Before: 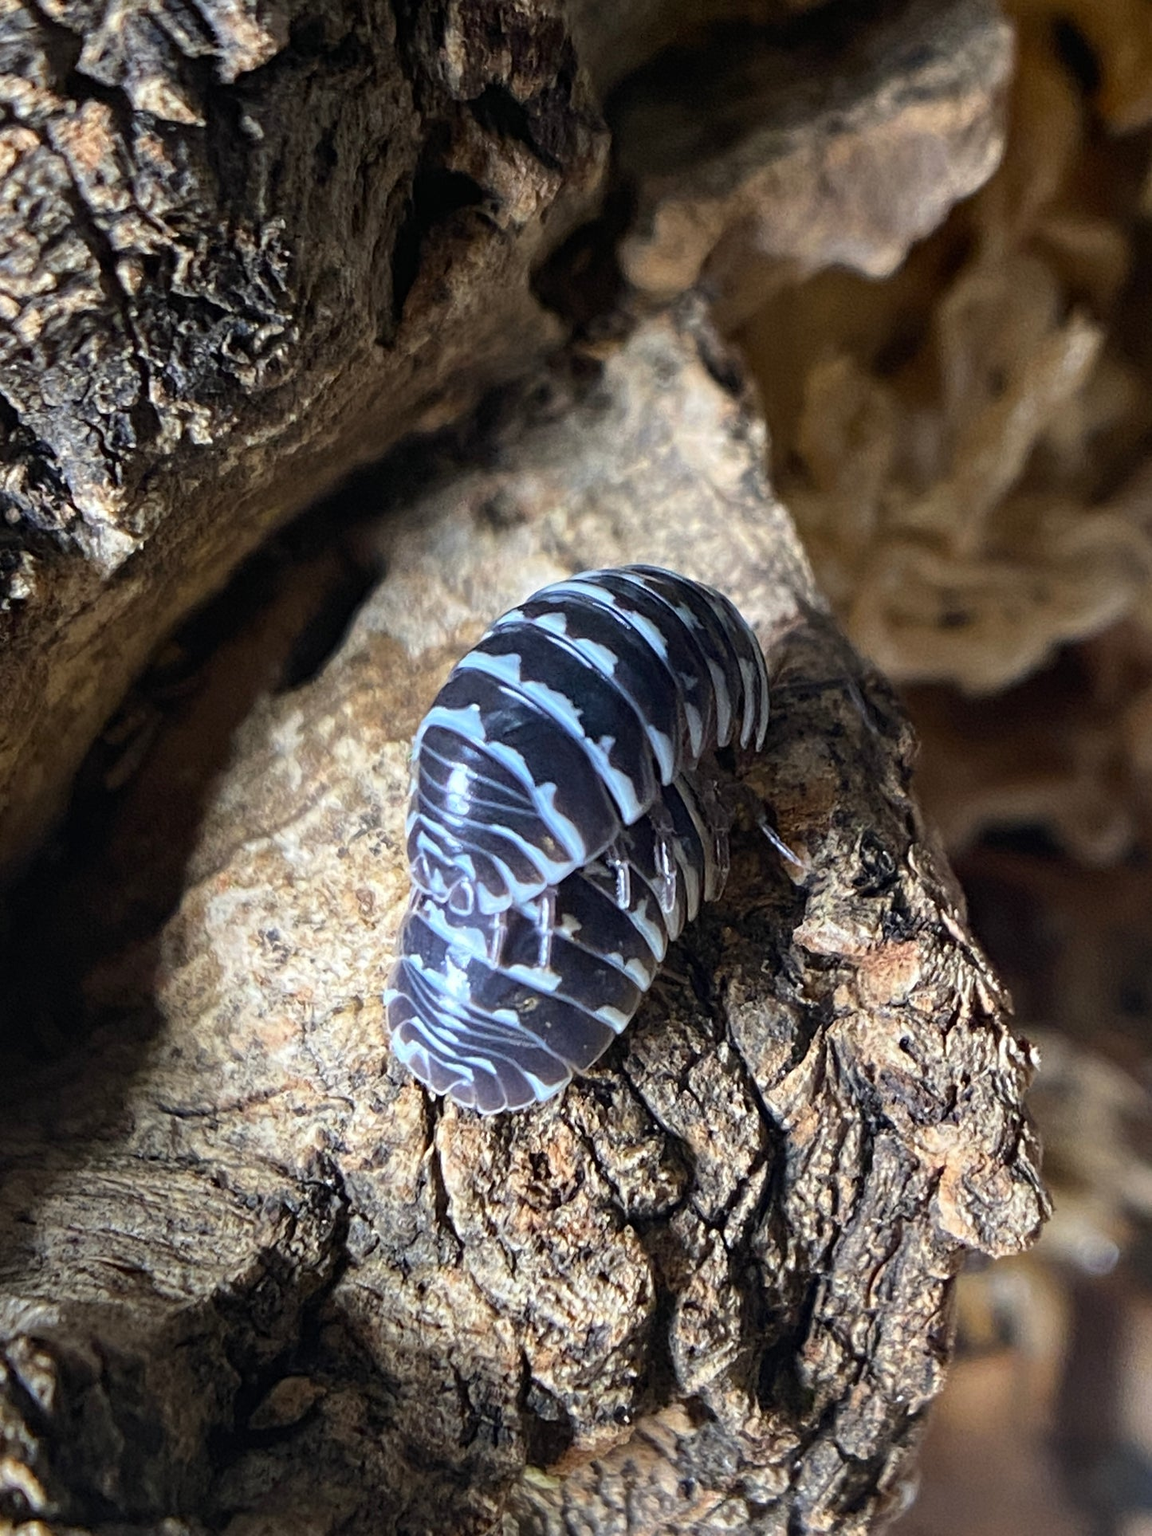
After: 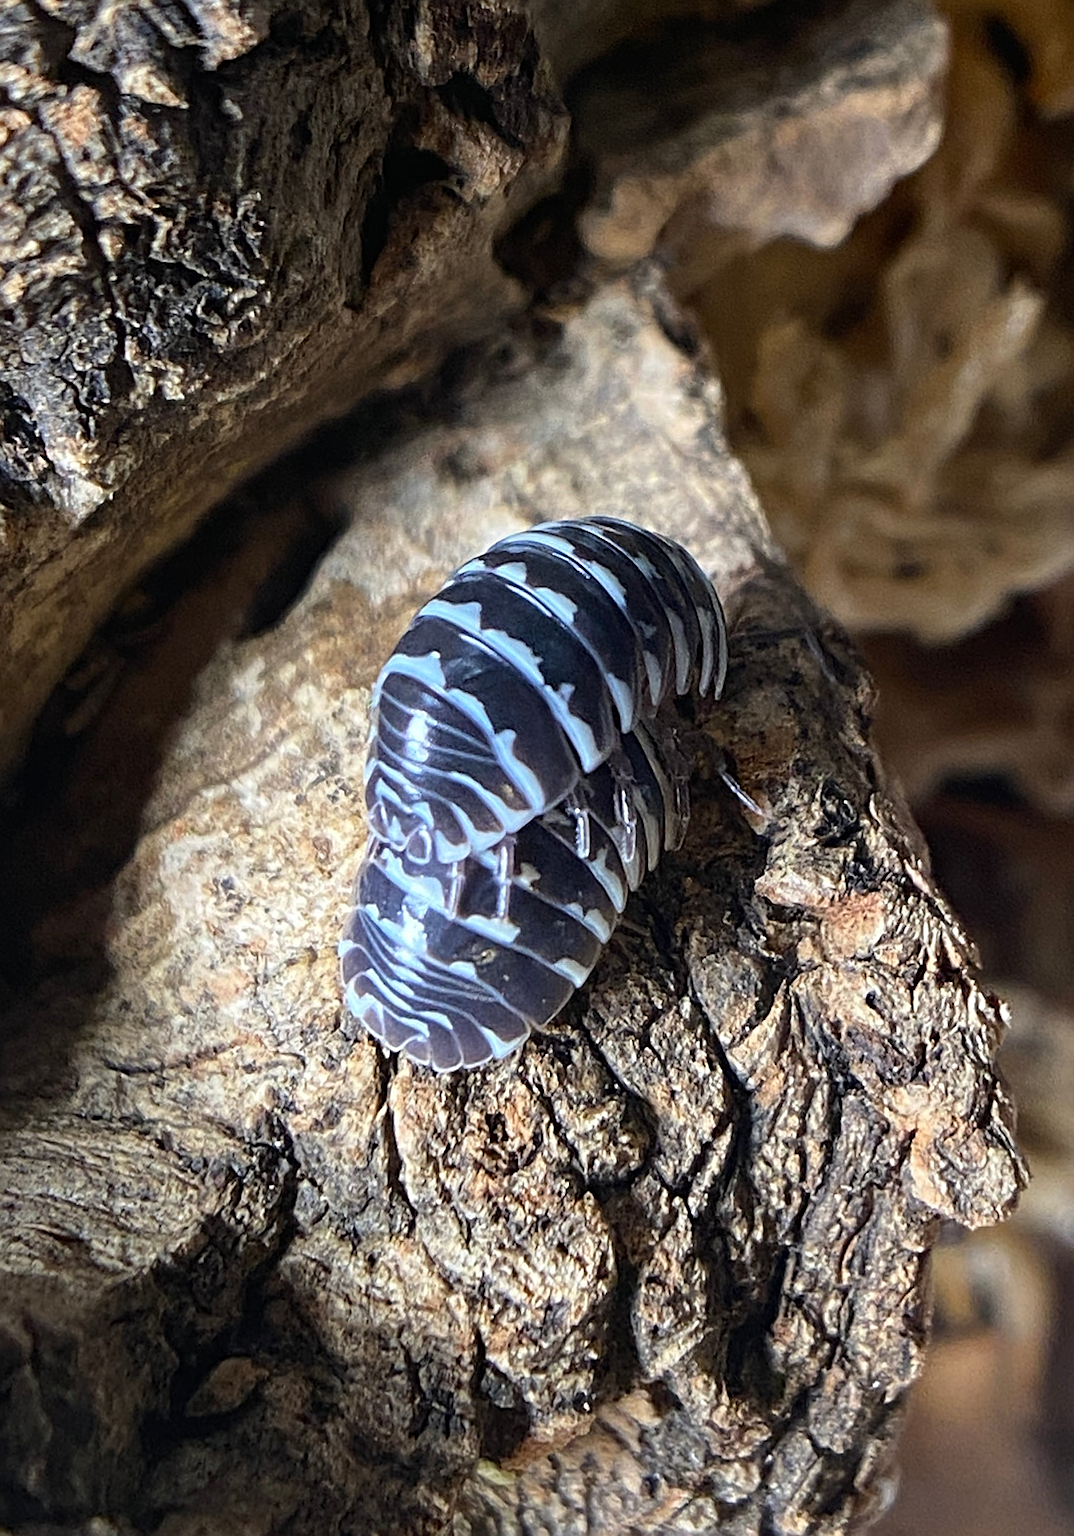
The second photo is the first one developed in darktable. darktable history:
rotate and perspective: rotation 0.215°, lens shift (vertical) -0.139, crop left 0.069, crop right 0.939, crop top 0.002, crop bottom 0.996
sharpen: on, module defaults
